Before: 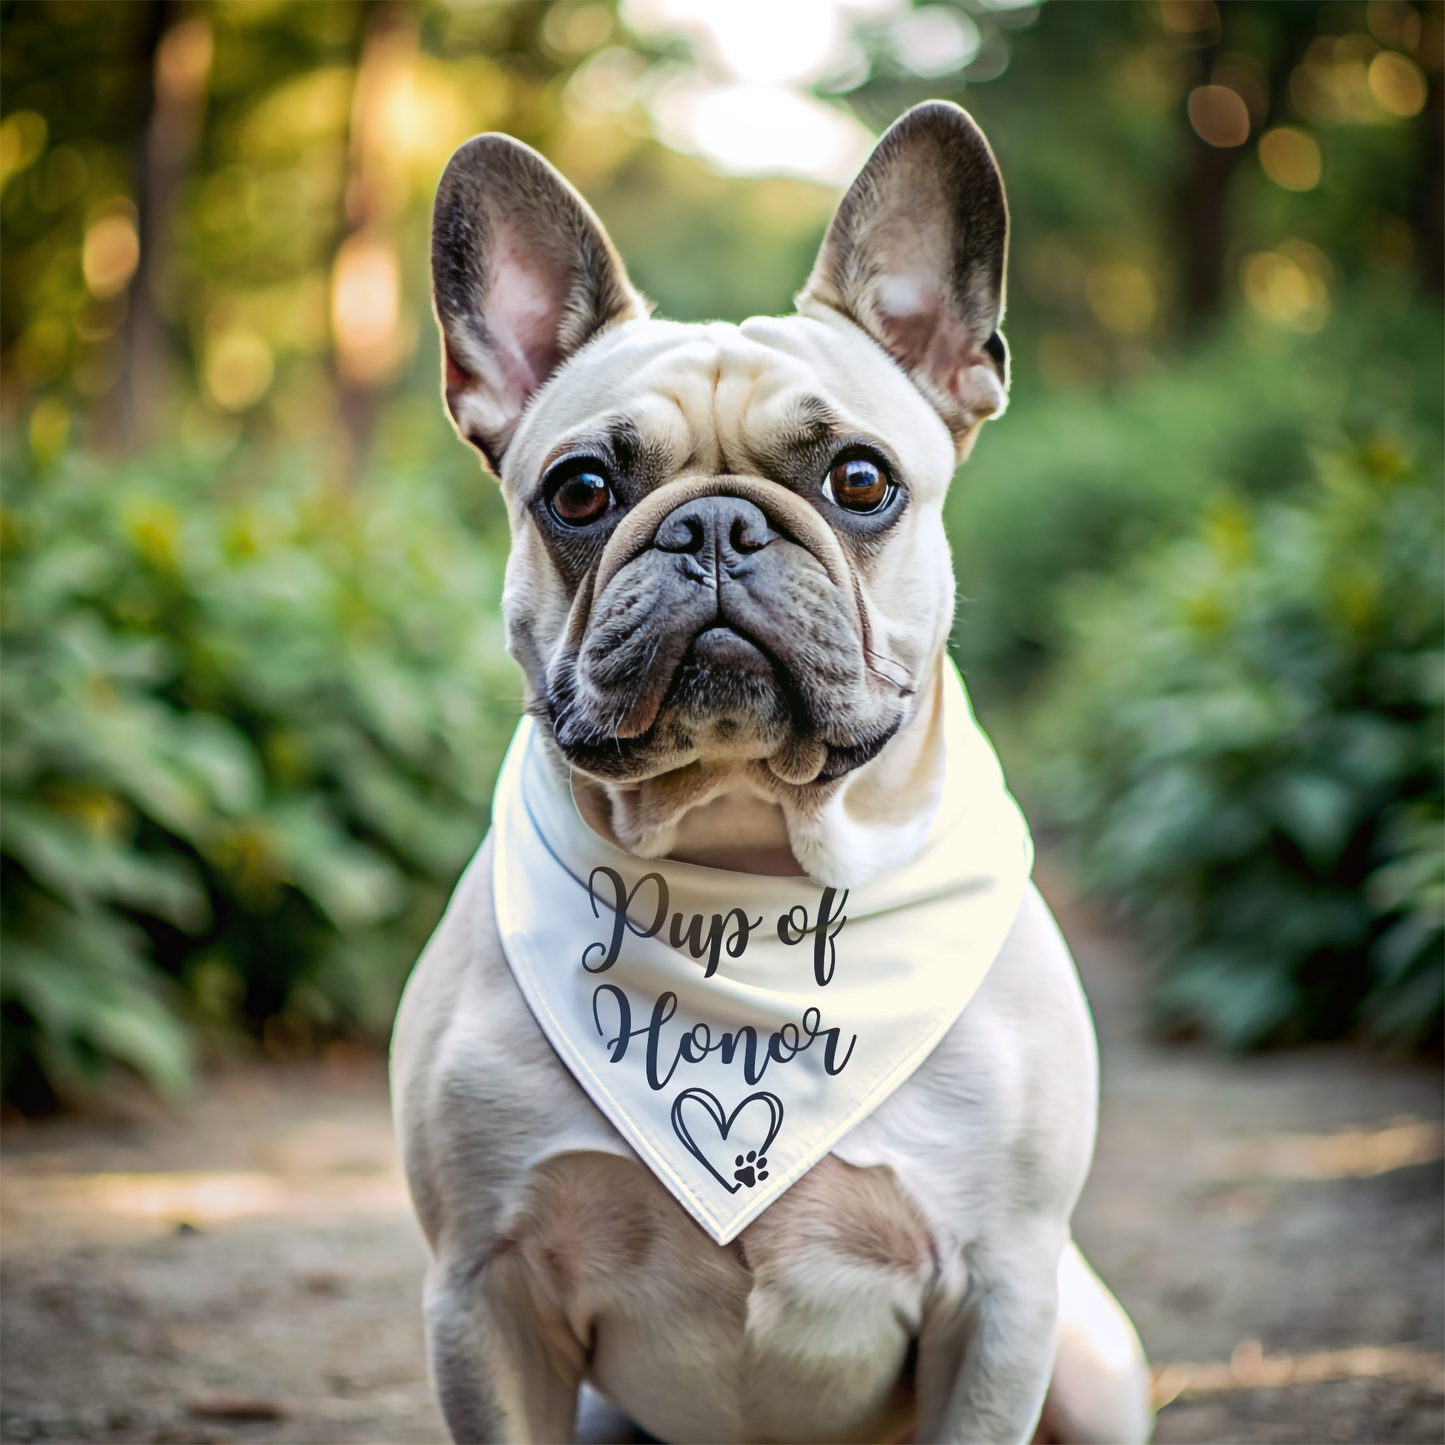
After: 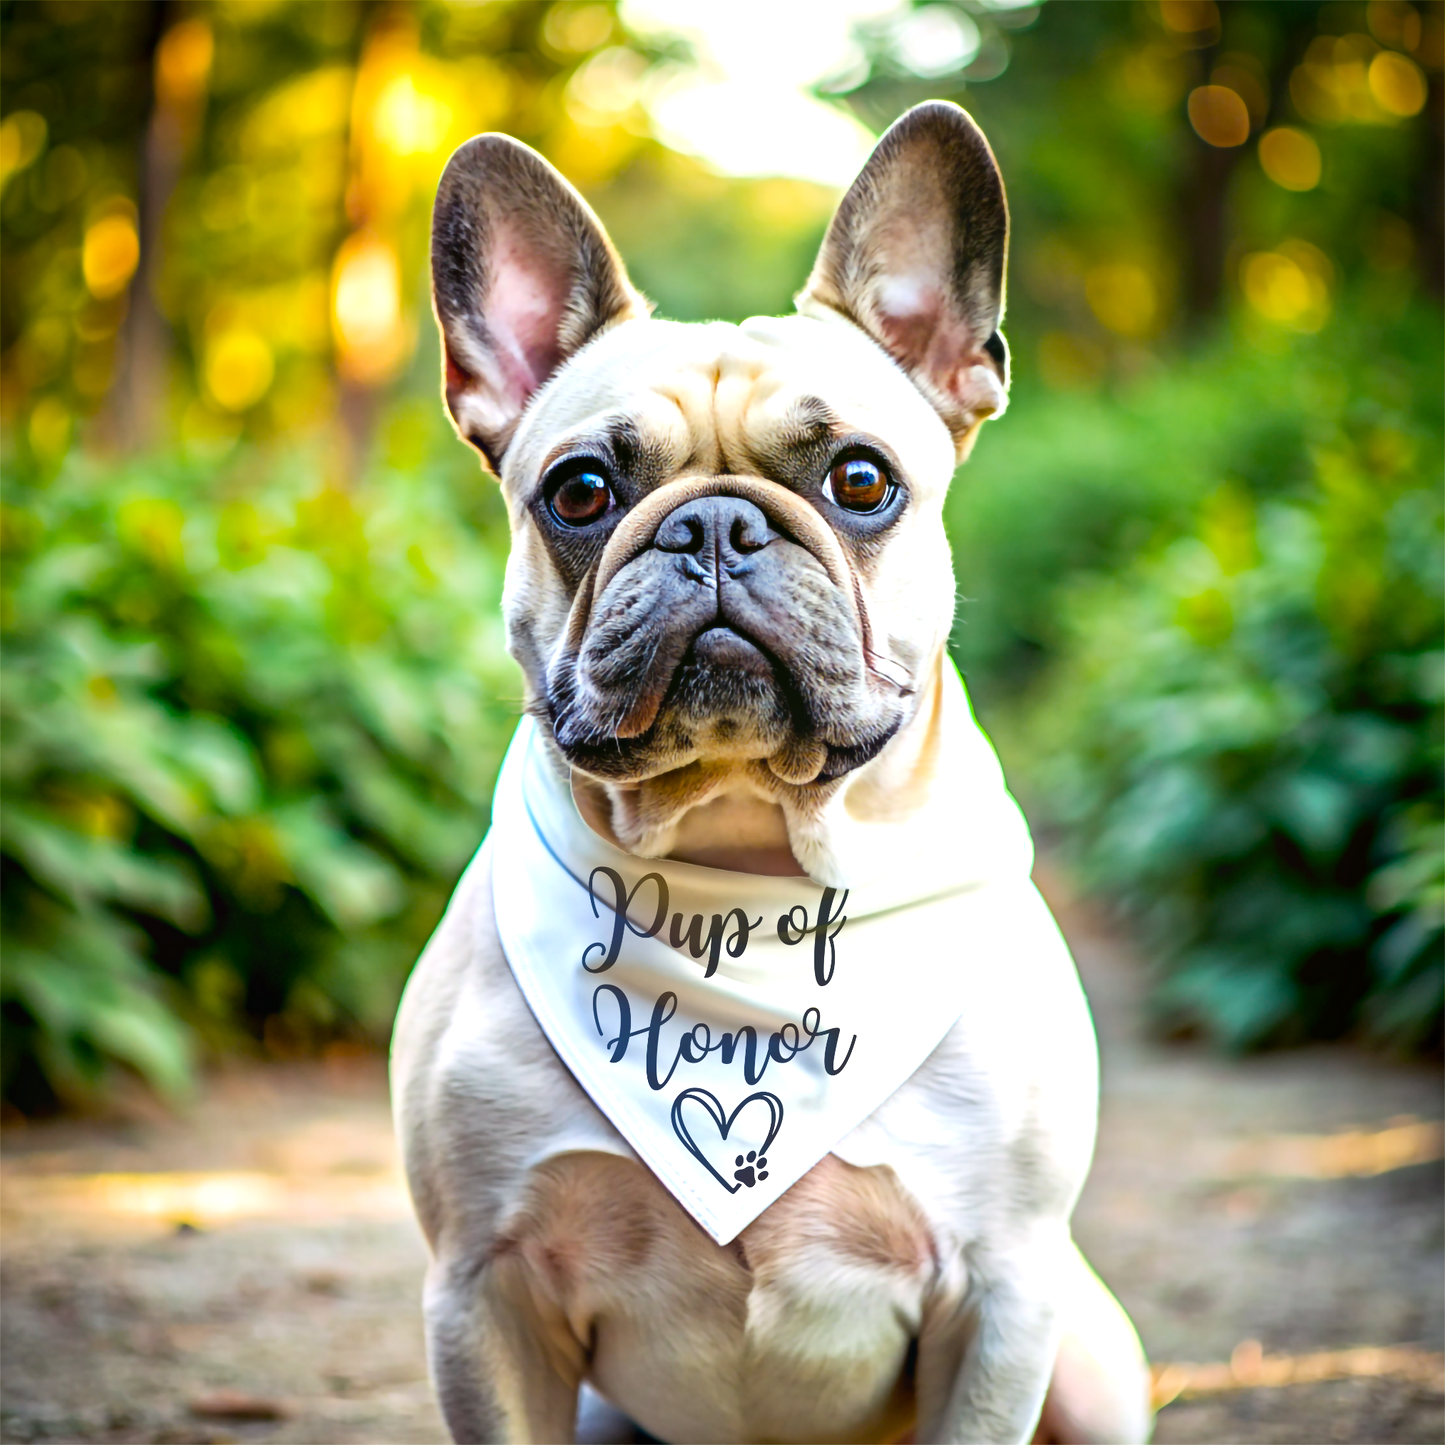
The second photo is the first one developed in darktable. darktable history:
exposure: exposure 0.493 EV, compensate highlight preservation false
color balance rgb: linear chroma grading › shadows 9.403%, linear chroma grading › highlights 11.113%, linear chroma grading › global chroma 14.365%, linear chroma grading › mid-tones 14.768%, perceptual saturation grading › global saturation 19.828%, global vibrance 5.3%, contrast 2.851%
